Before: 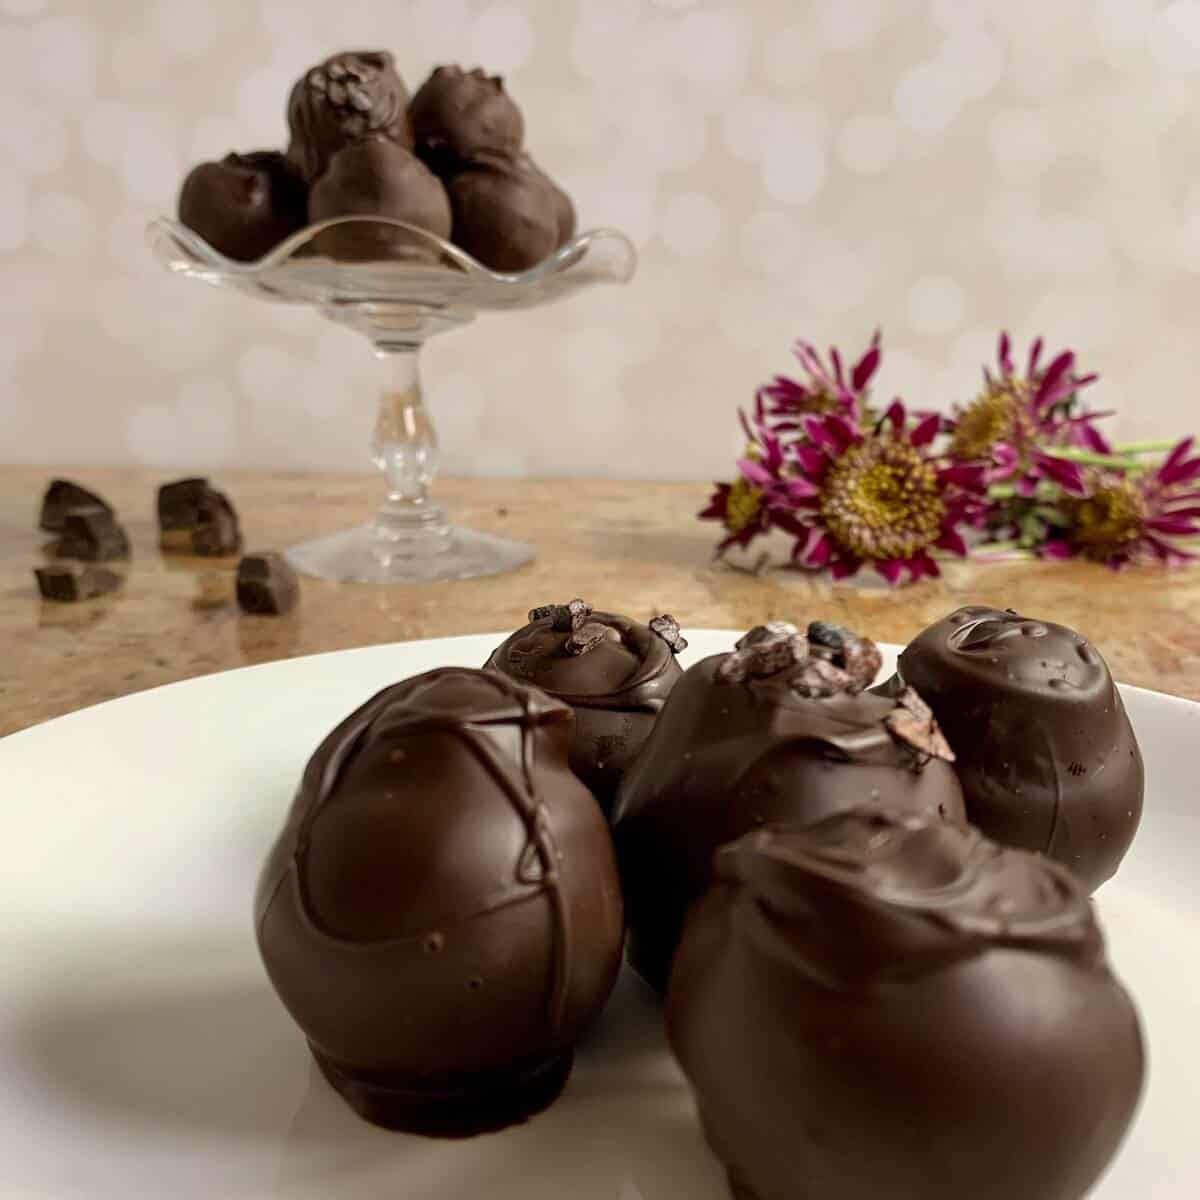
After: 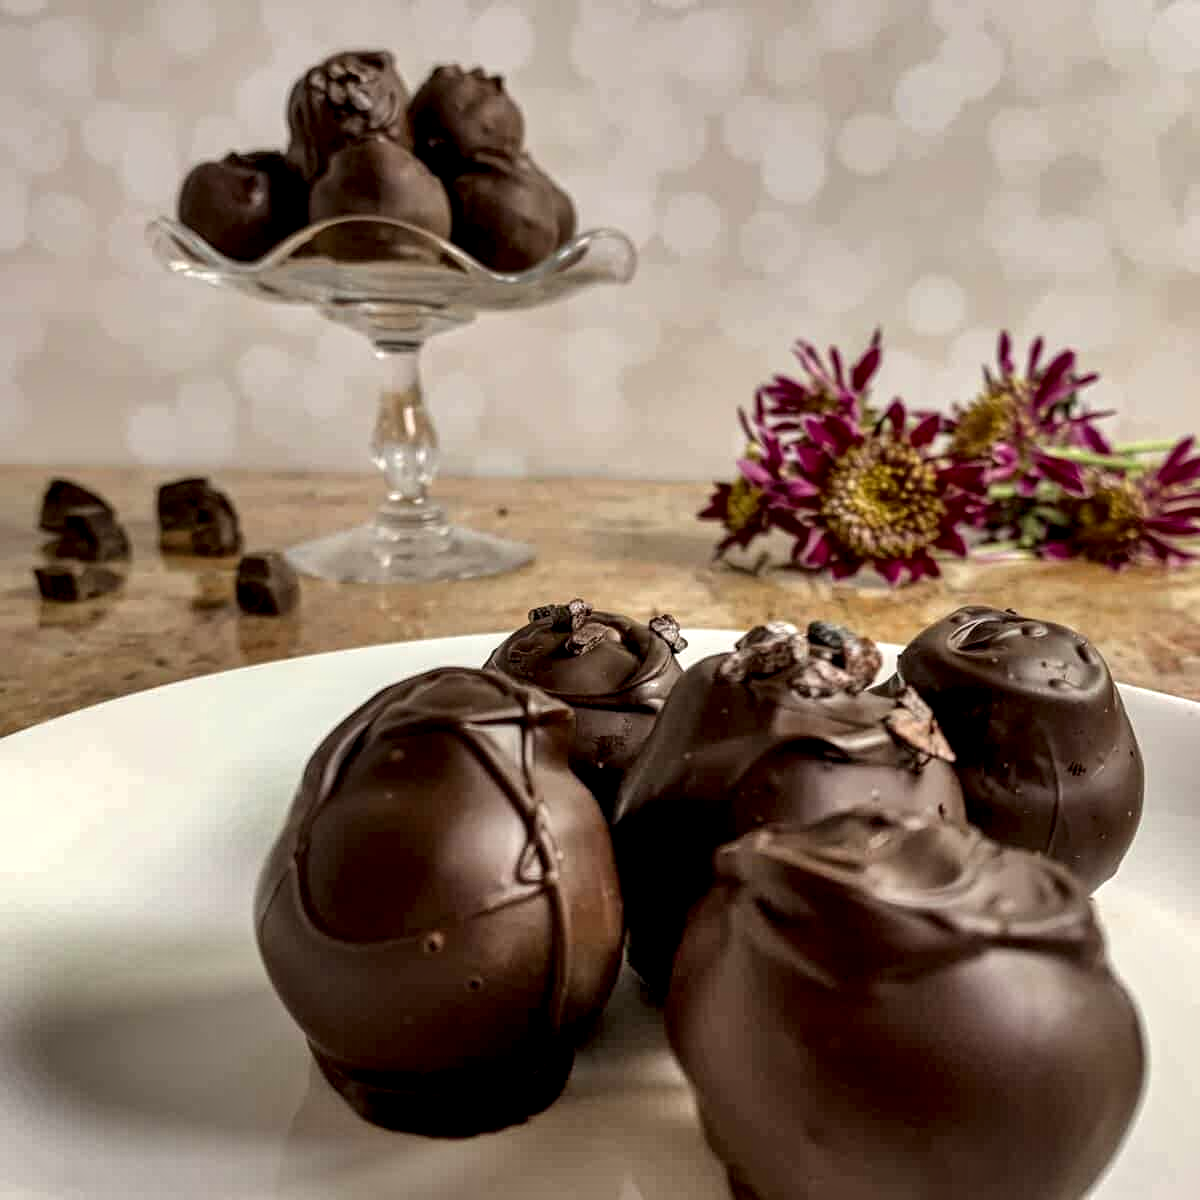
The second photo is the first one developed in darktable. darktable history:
local contrast: detail 154%
shadows and highlights: shadows color adjustment 97.66%, soften with gaussian
